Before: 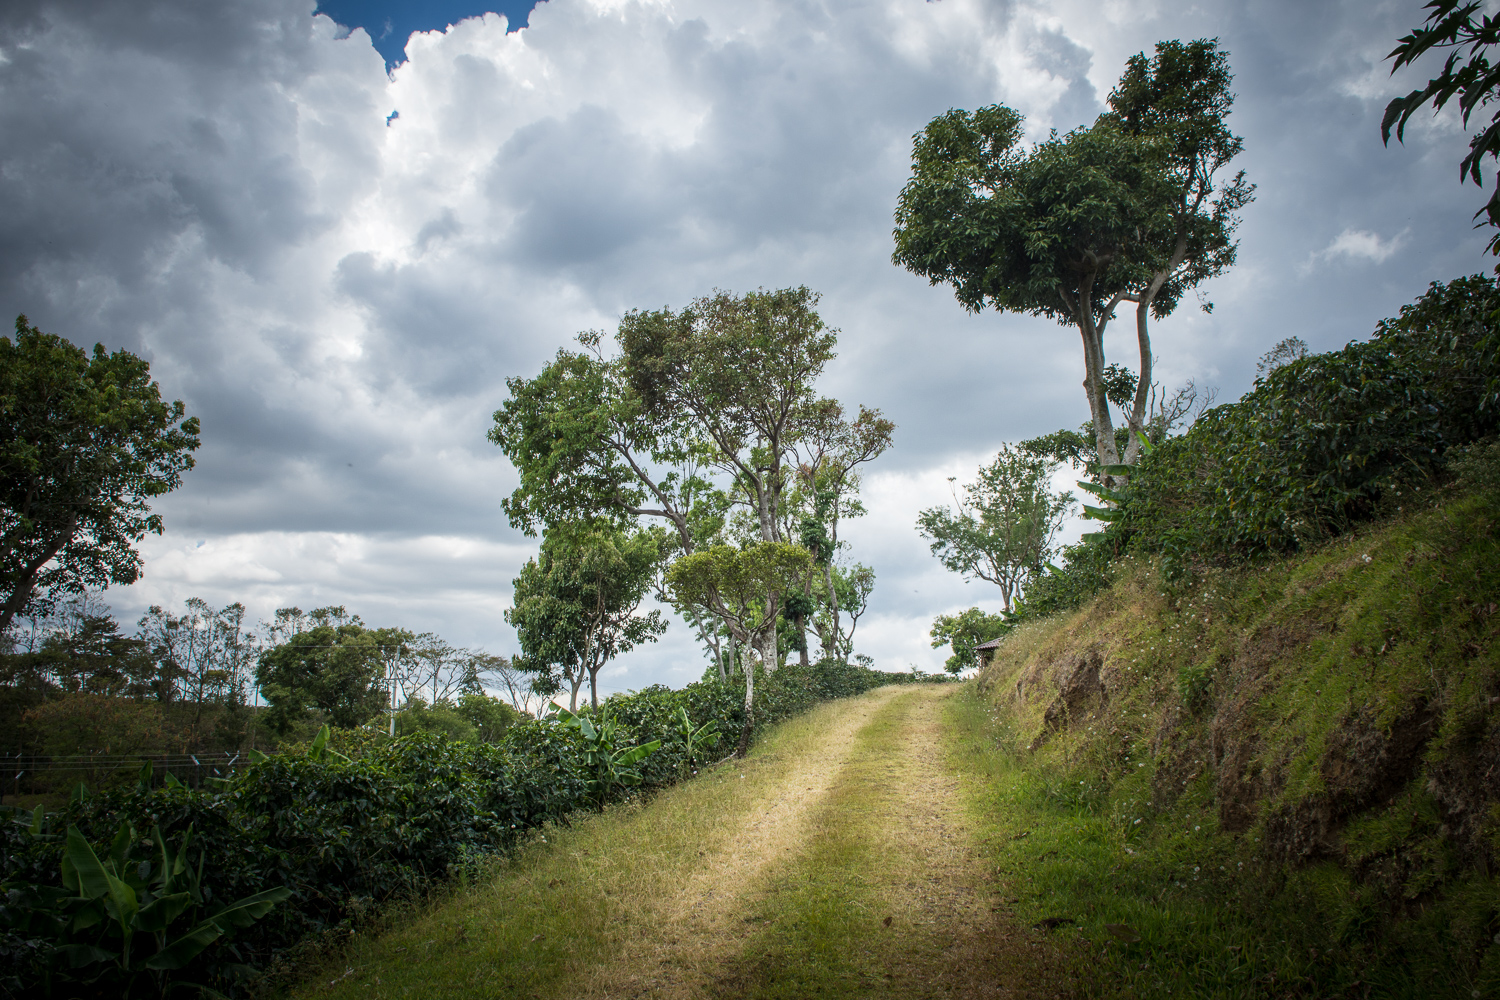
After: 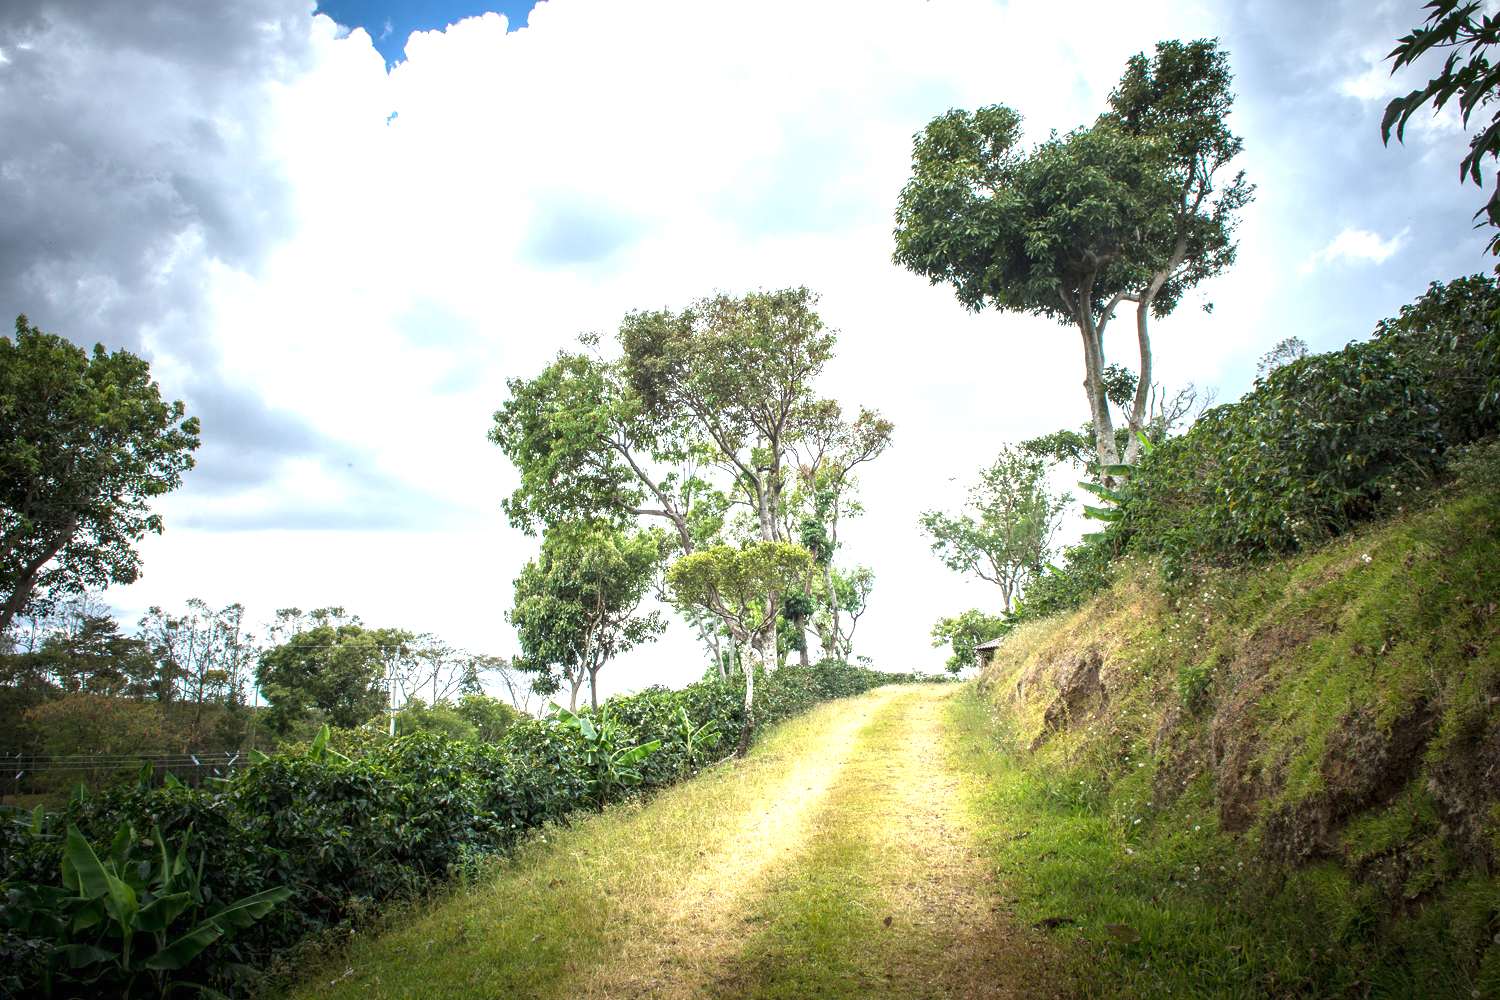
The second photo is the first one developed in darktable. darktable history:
exposure: black level correction 0, exposure 1.377 EV, compensate highlight preservation false
